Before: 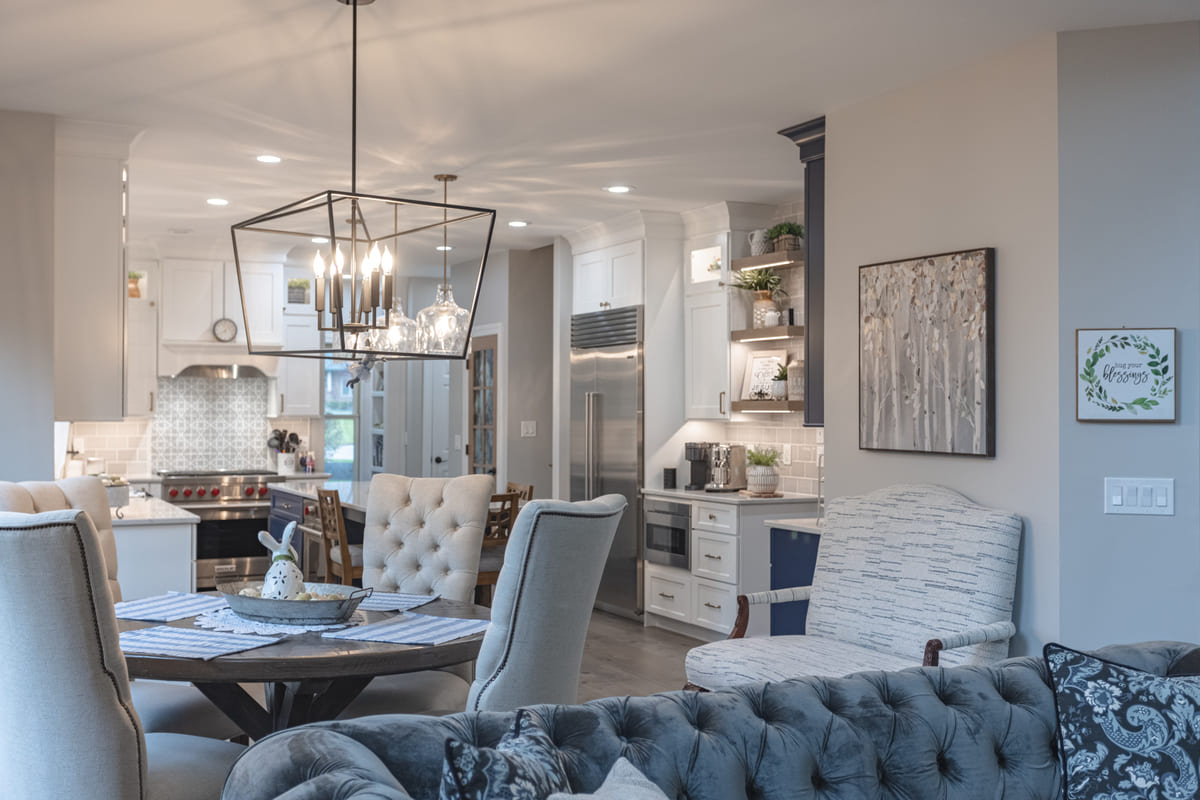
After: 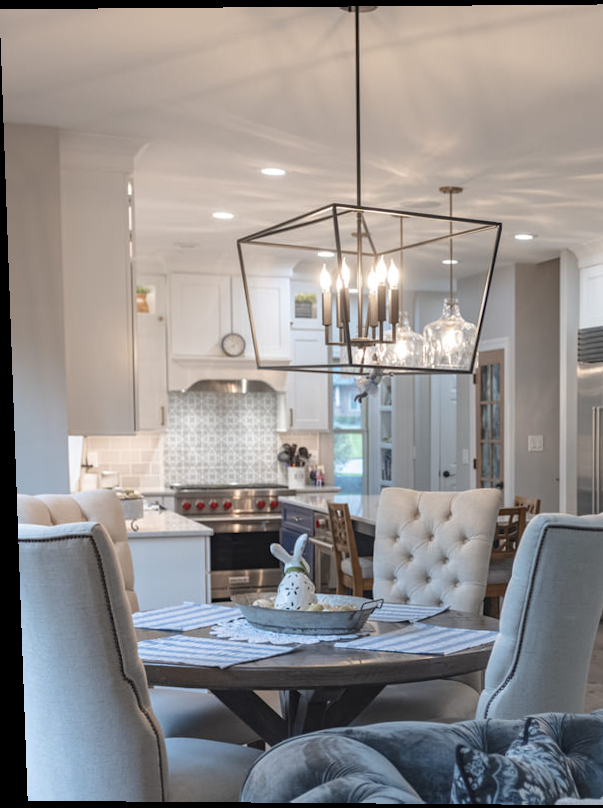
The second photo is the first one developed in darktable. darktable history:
crop and rotate: left 0%, top 0%, right 50.845%
rotate and perspective: lens shift (vertical) 0.048, lens shift (horizontal) -0.024, automatic cropping off
